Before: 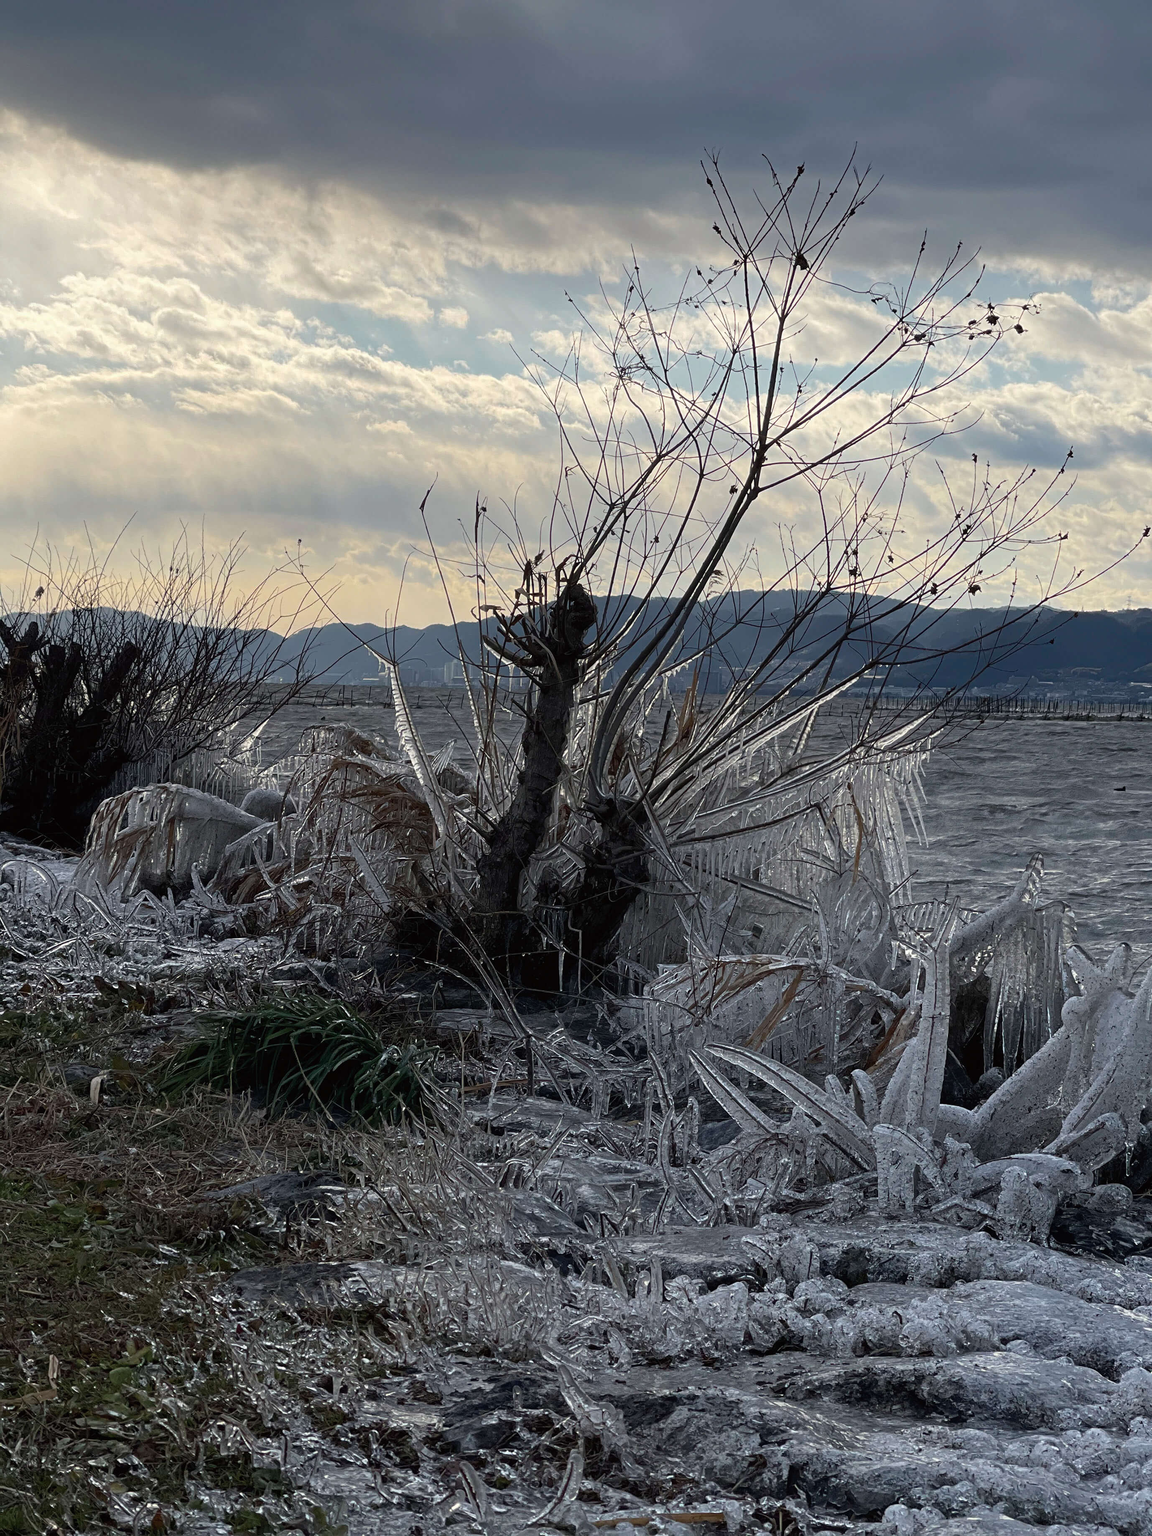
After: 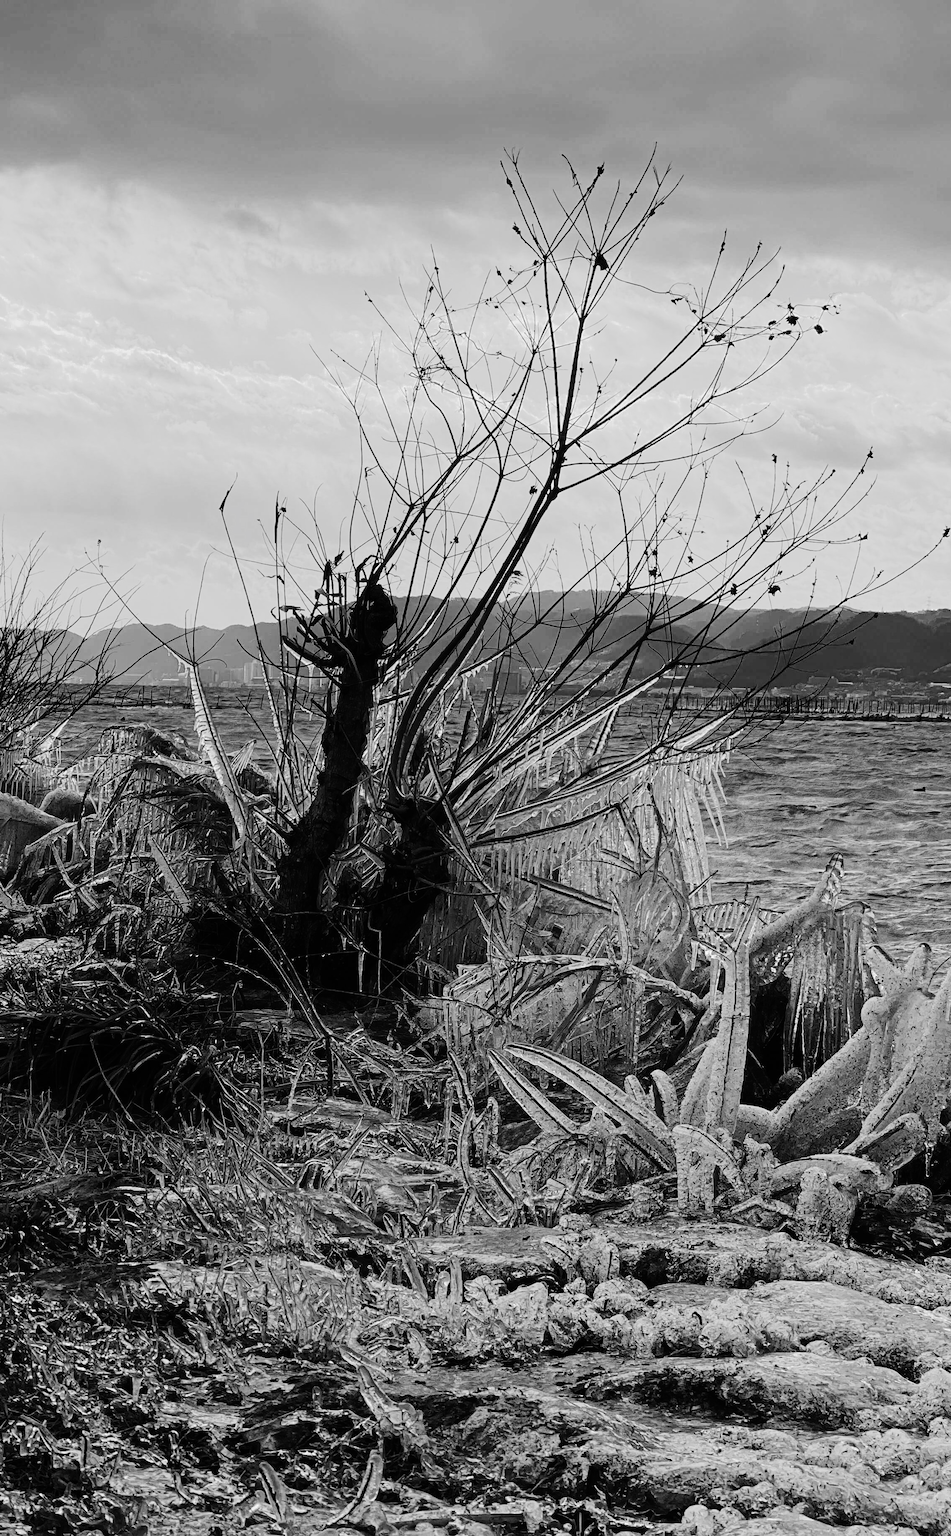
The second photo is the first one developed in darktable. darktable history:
exposure: compensate highlight preservation false
color calibration: output gray [0.246, 0.254, 0.501, 0], x 0.37, y 0.382, temperature 4314.09 K
crop: left 17.447%, bottom 0.019%
tone curve: curves: ch0 [(0, 0) (0.003, 0.001) (0.011, 0.005) (0.025, 0.009) (0.044, 0.014) (0.069, 0.019) (0.1, 0.028) (0.136, 0.039) (0.177, 0.073) (0.224, 0.134) (0.277, 0.218) (0.335, 0.343) (0.399, 0.488) (0.468, 0.608) (0.543, 0.699) (0.623, 0.773) (0.709, 0.819) (0.801, 0.852) (0.898, 0.874) (1, 1)], preserve colors none
